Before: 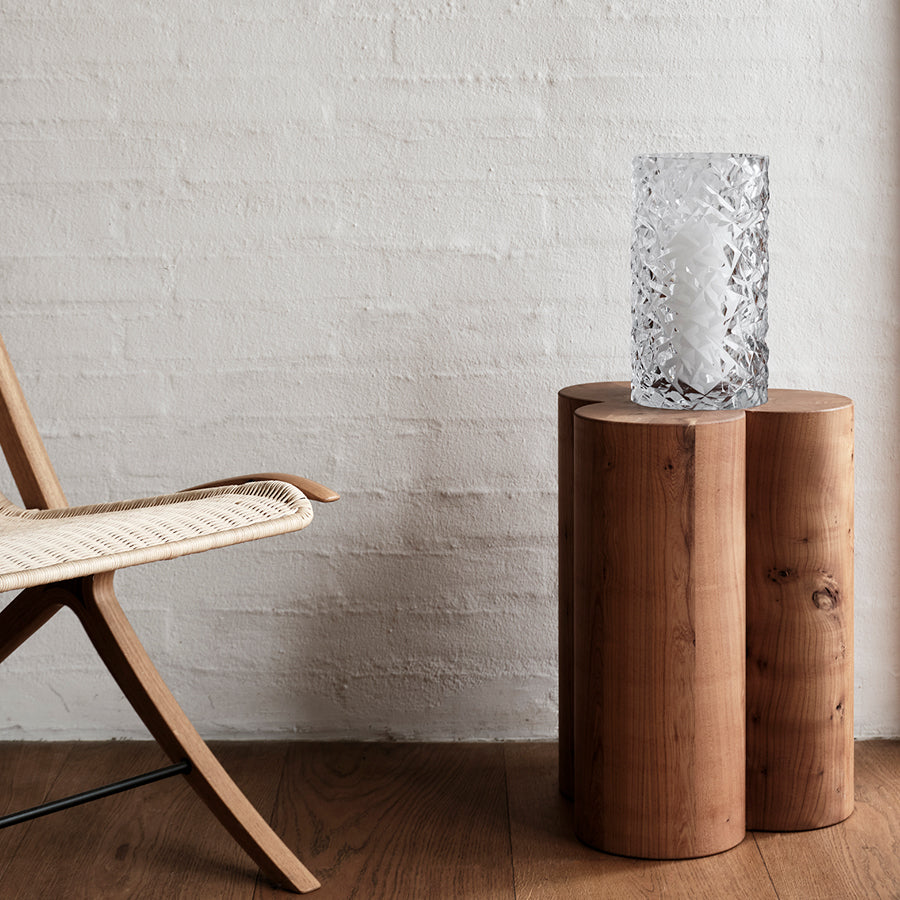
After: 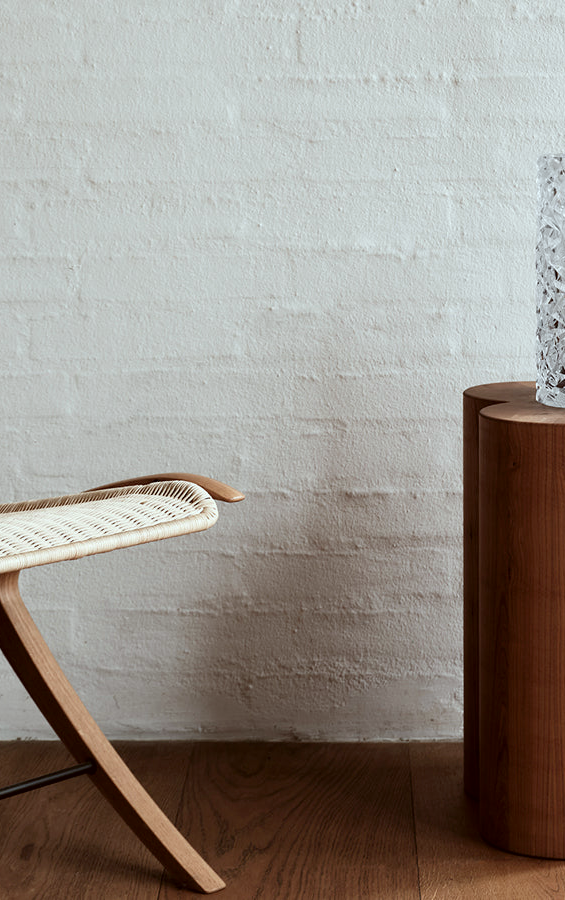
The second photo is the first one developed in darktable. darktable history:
crop: left 10.644%, right 26.528%
color correction: highlights a* -4.98, highlights b* -3.76, shadows a* 3.83, shadows b* 4.08
